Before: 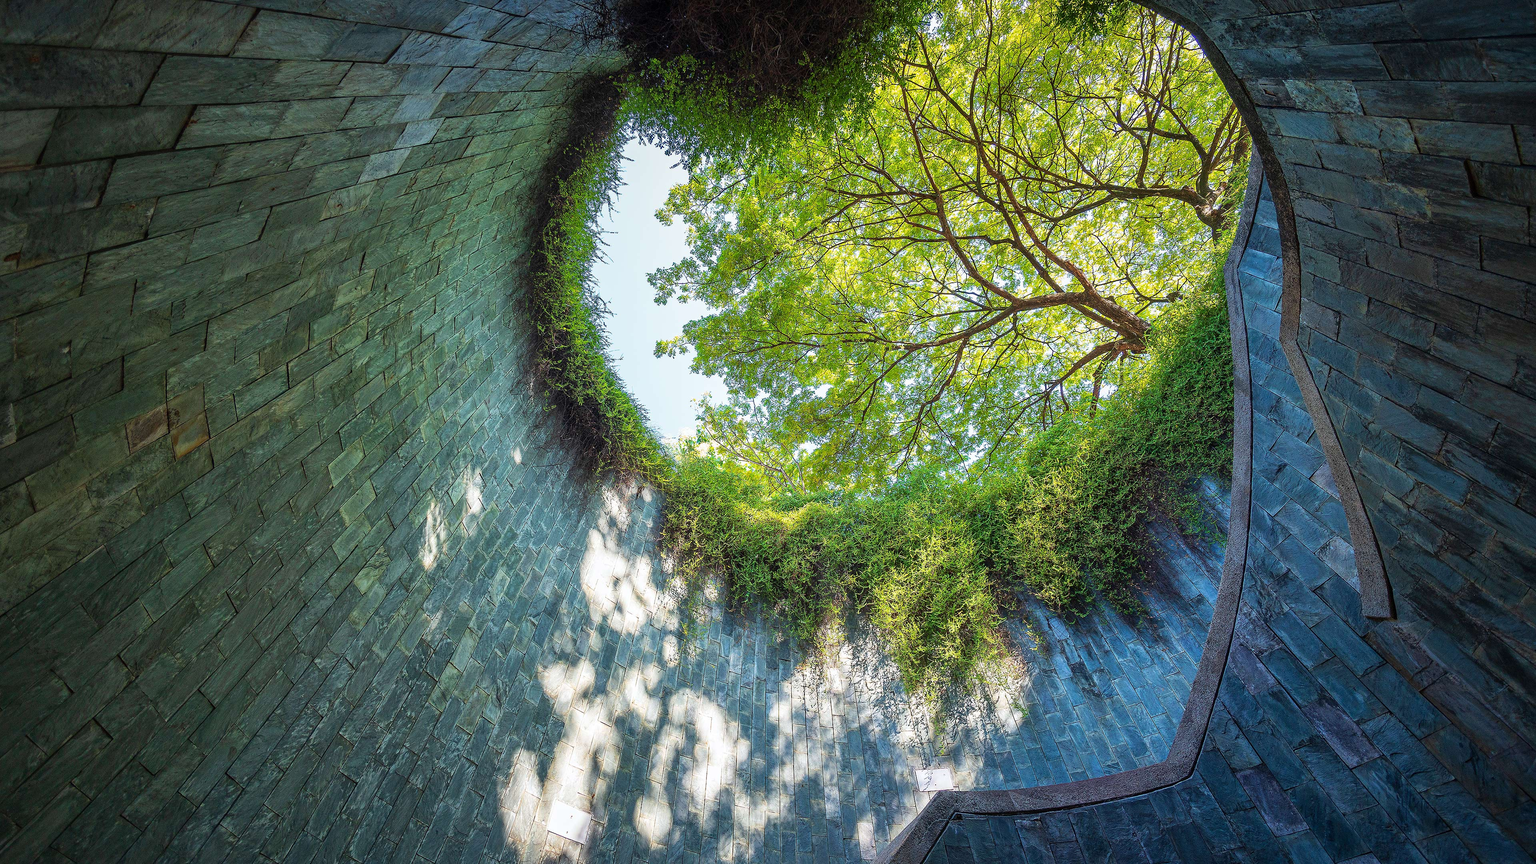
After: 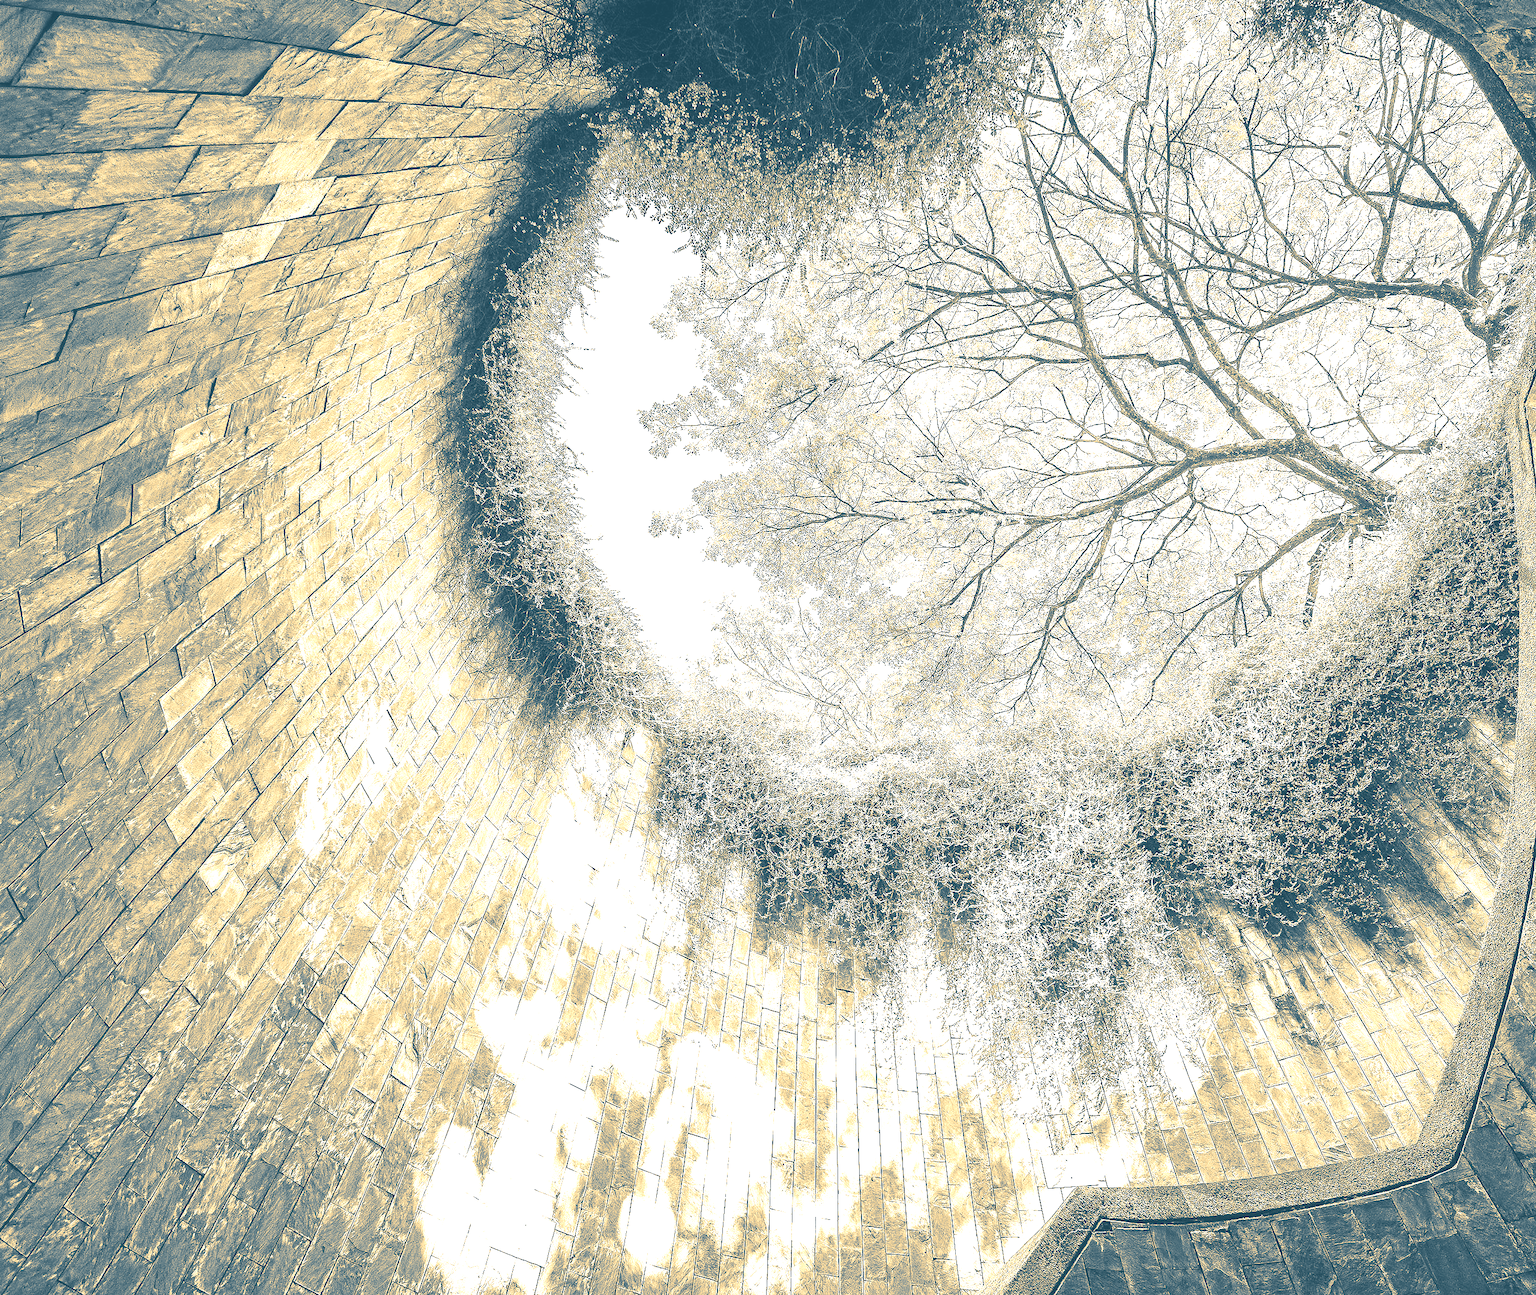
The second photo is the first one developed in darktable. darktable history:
crop and rotate: left 14.436%, right 18.898%
exposure: black level correction -0.002, exposure 0.54 EV, compensate highlight preservation false
colorize: hue 36°, source mix 100%
split-toning: shadows › hue 212.4°, balance -70
tone curve: curves: ch0 [(0, 0.026) (0.058, 0.049) (0.246, 0.214) (0.437, 0.498) (0.55, 0.644) (0.657, 0.767) (0.822, 0.9) (1, 0.961)]; ch1 [(0, 0) (0.346, 0.307) (0.408, 0.369) (0.453, 0.457) (0.476, 0.489) (0.502, 0.493) (0.521, 0.515) (0.537, 0.531) (0.612, 0.641) (0.676, 0.728) (1, 1)]; ch2 [(0, 0) (0.346, 0.34) (0.434, 0.46) (0.485, 0.494) (0.5, 0.494) (0.511, 0.504) (0.537, 0.551) (0.579, 0.599) (0.625, 0.686) (1, 1)], color space Lab, independent channels, preserve colors none
